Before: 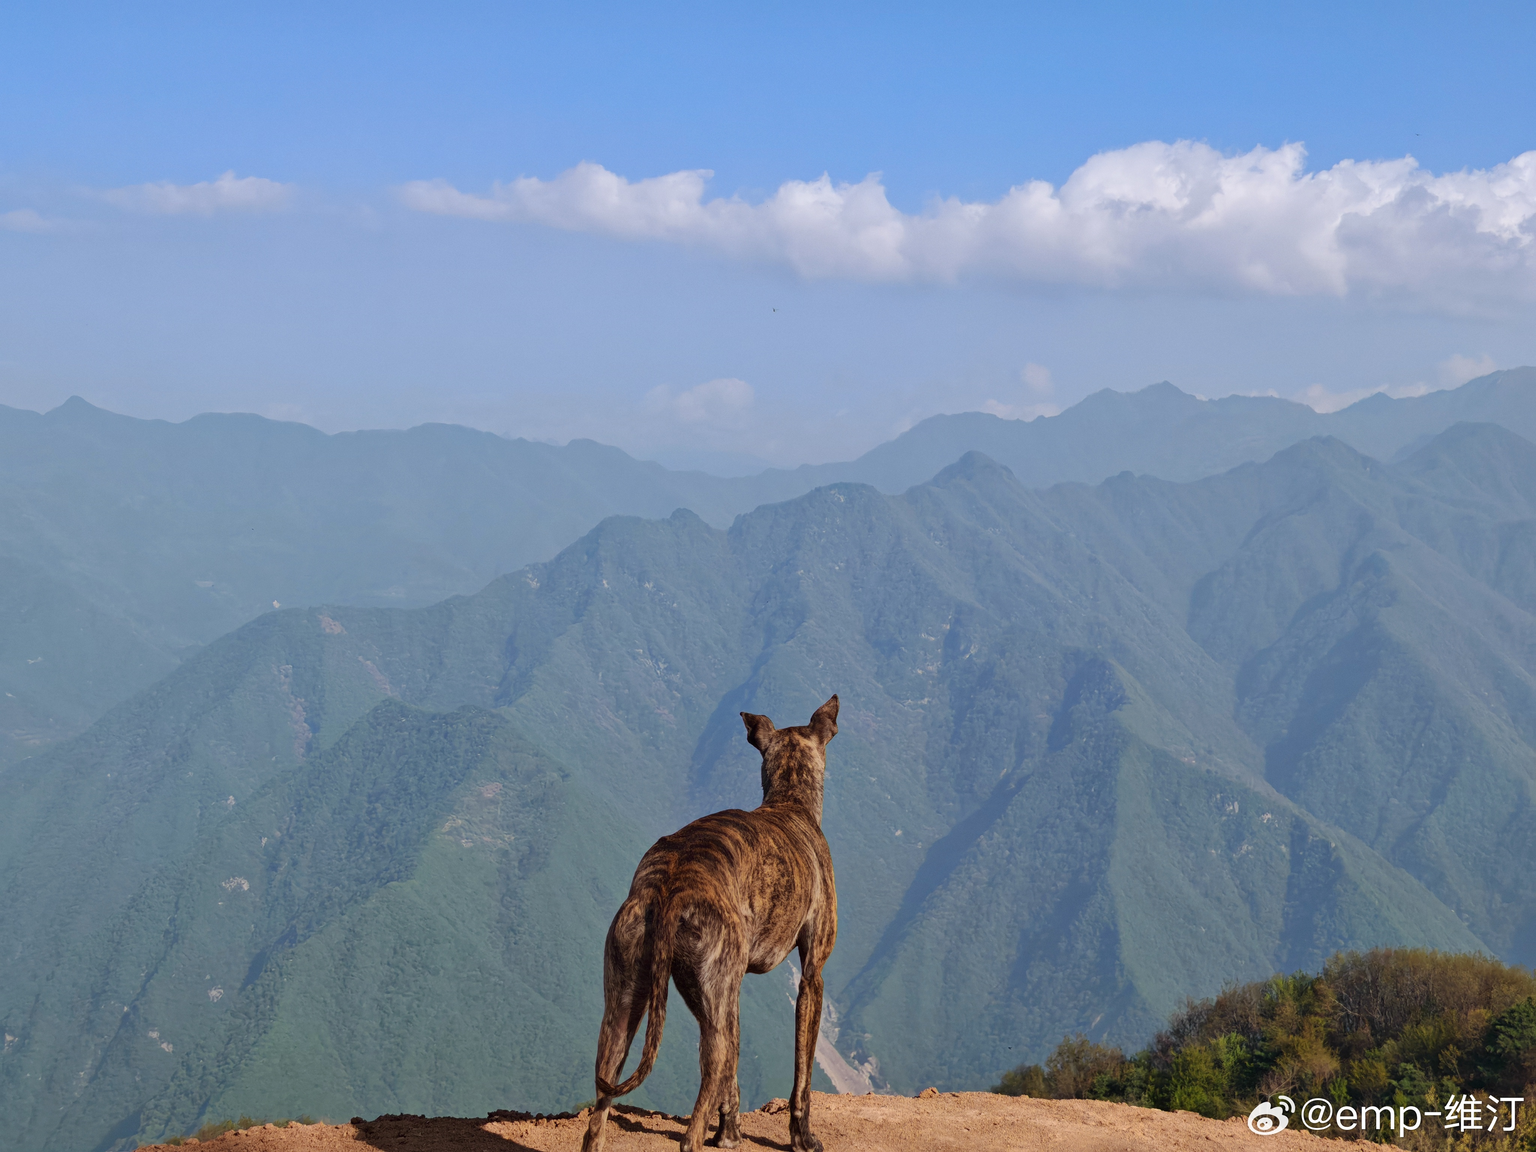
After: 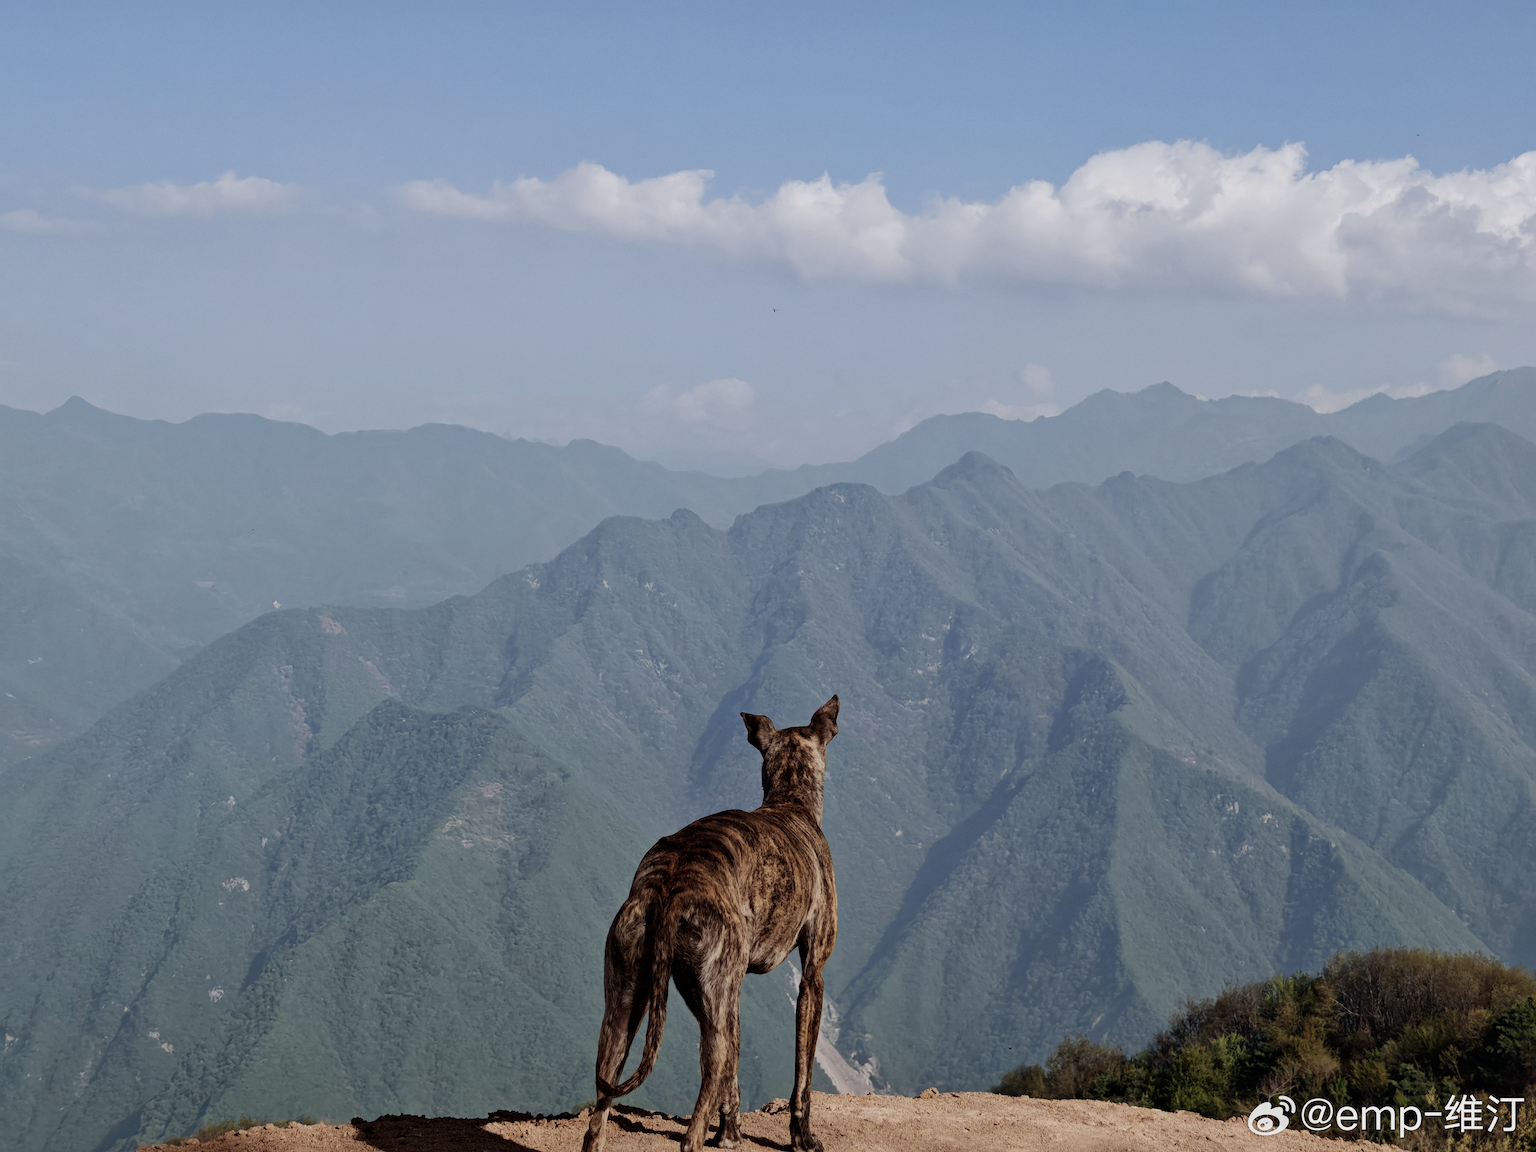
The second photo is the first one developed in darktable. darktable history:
filmic rgb: middle gray luminance 21.62%, black relative exposure -14.08 EV, white relative exposure 2.95 EV, target black luminance 0%, hardness 8.78, latitude 59.99%, contrast 1.209, highlights saturation mix 4.5%, shadows ↔ highlights balance 41.2%, add noise in highlights 0, preserve chrominance no, color science v3 (2019), use custom middle-gray values true, contrast in highlights soft
contrast brightness saturation: contrast 0.095, saturation -0.379
